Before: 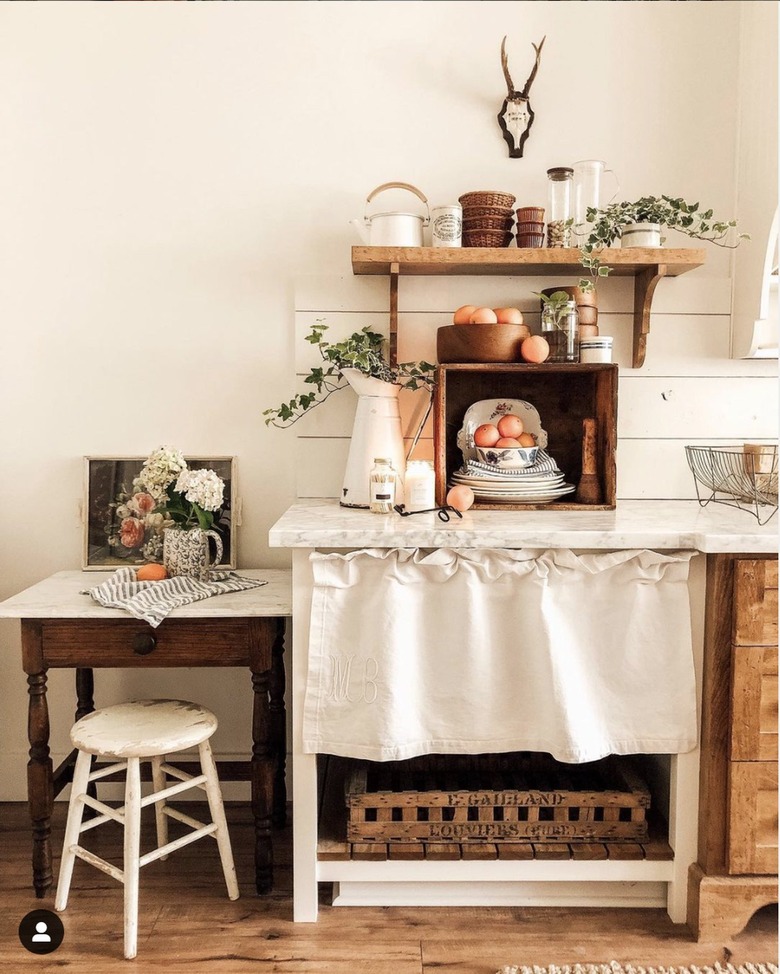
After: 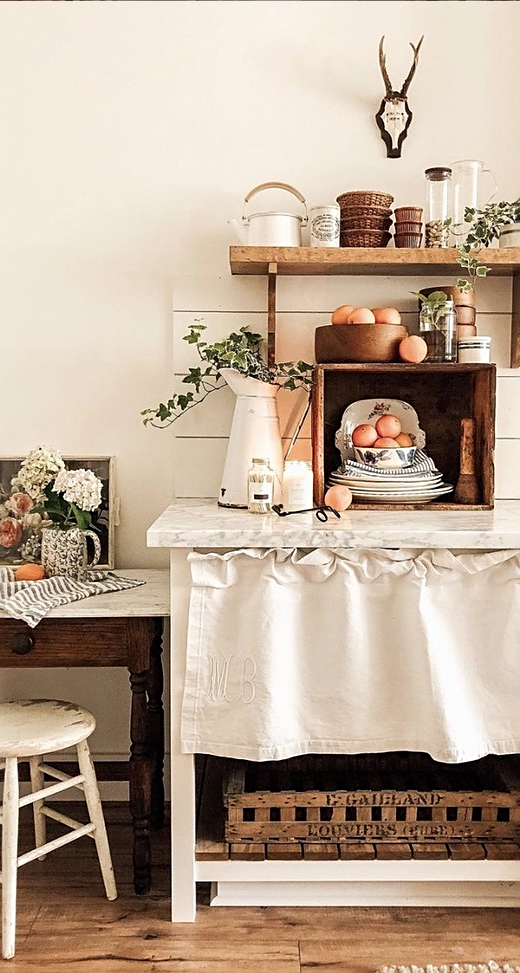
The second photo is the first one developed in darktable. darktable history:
sharpen: on, module defaults
crop and rotate: left 15.754%, right 17.579%
